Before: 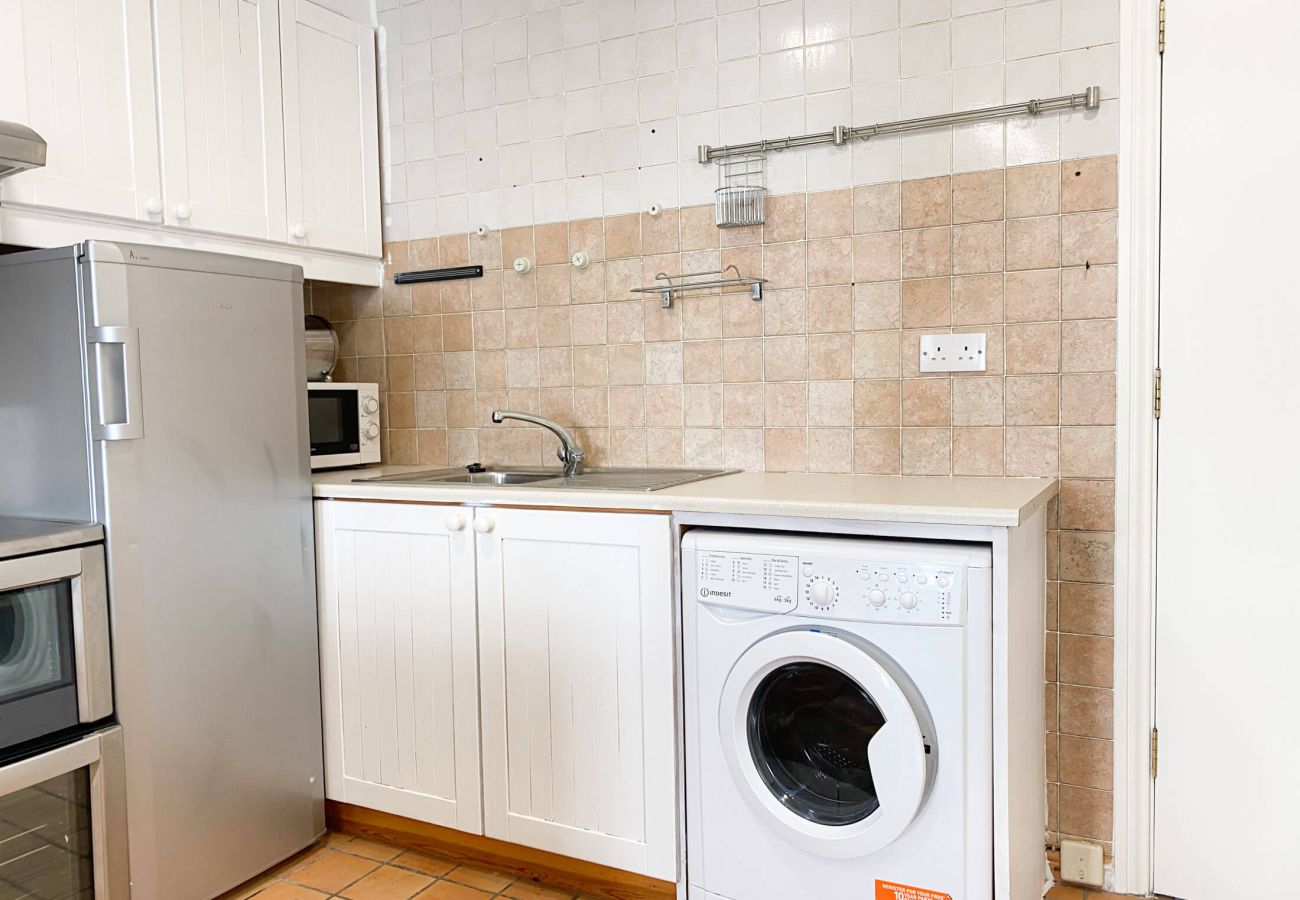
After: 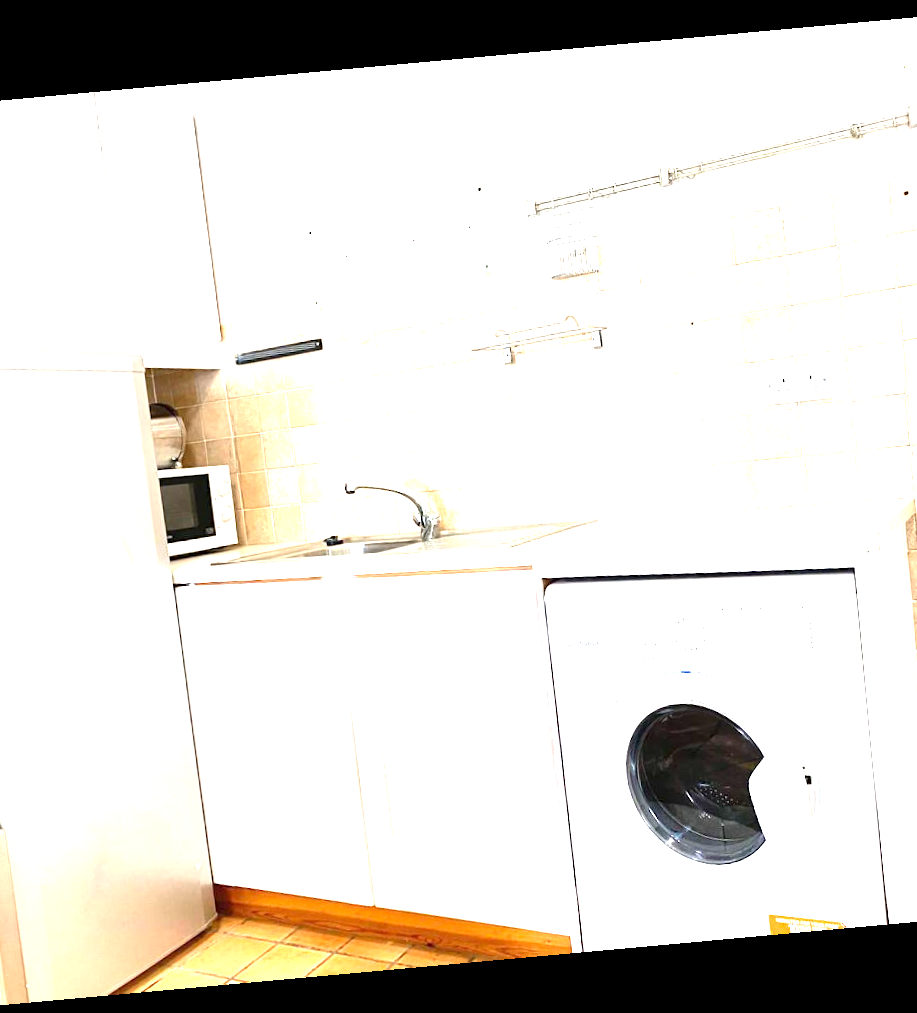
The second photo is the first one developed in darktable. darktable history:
rotate and perspective: rotation -5.2°, automatic cropping off
exposure: exposure 2 EV, compensate highlight preservation false
crop and rotate: left 13.342%, right 19.991%
color balance: on, module defaults
